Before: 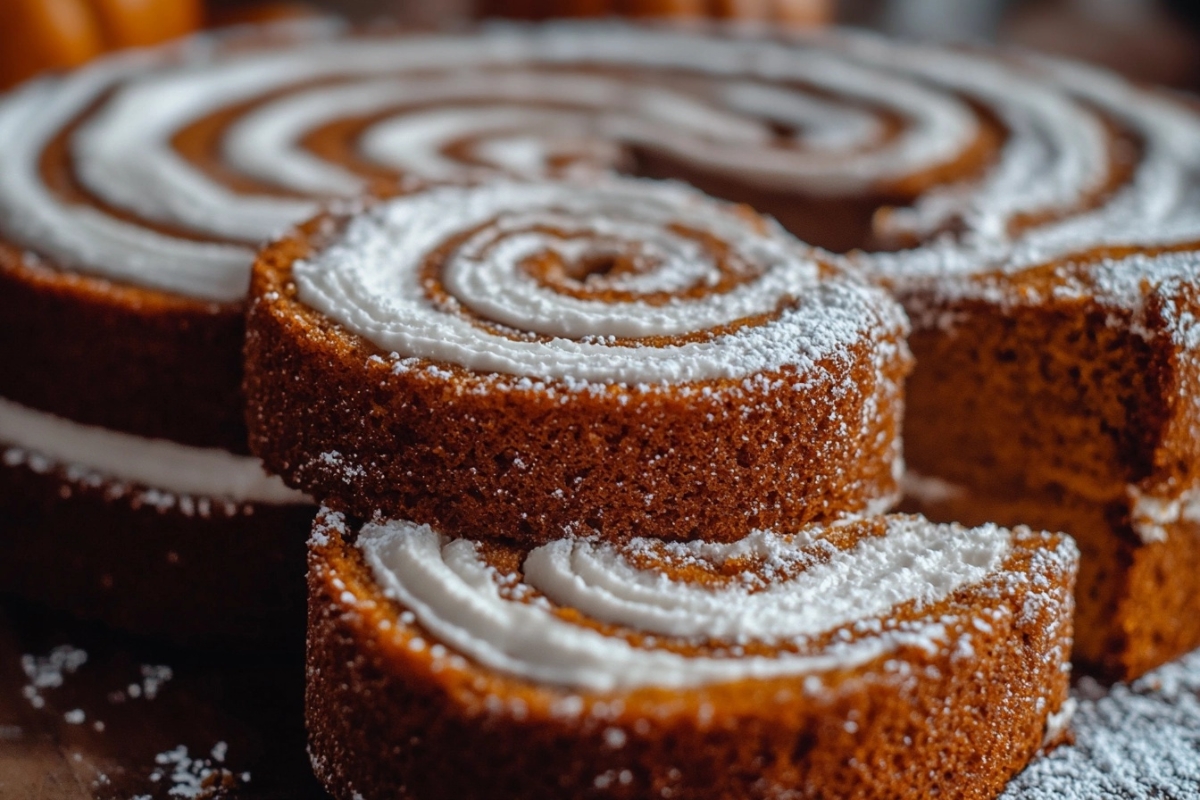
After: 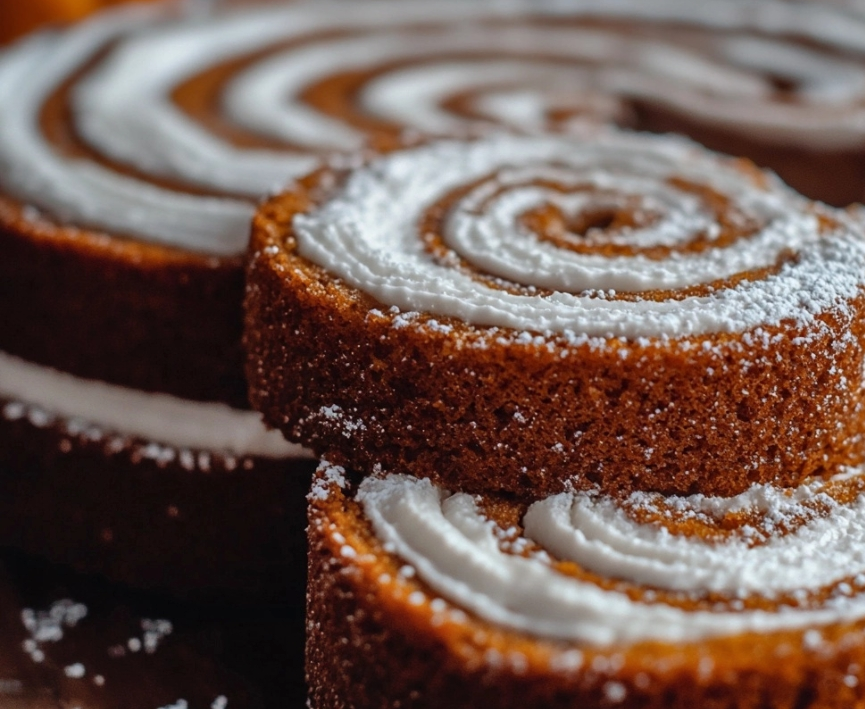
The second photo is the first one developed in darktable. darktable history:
crop: top 5.784%, right 27.849%, bottom 5.541%
shadows and highlights: shadows 33, highlights -46.96, compress 49.69%, soften with gaussian
